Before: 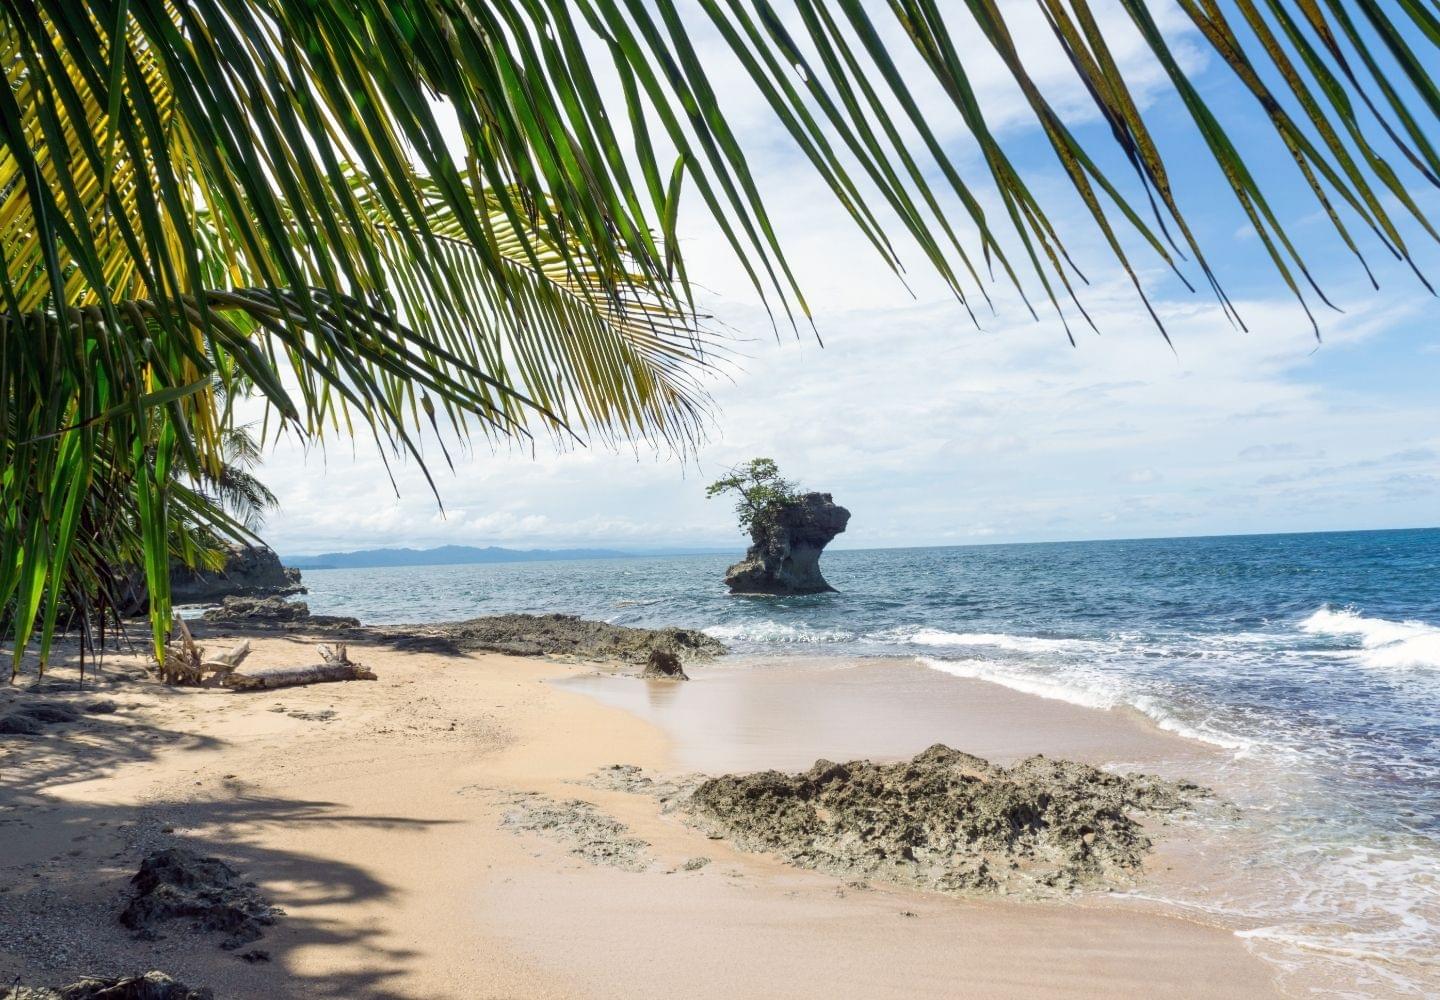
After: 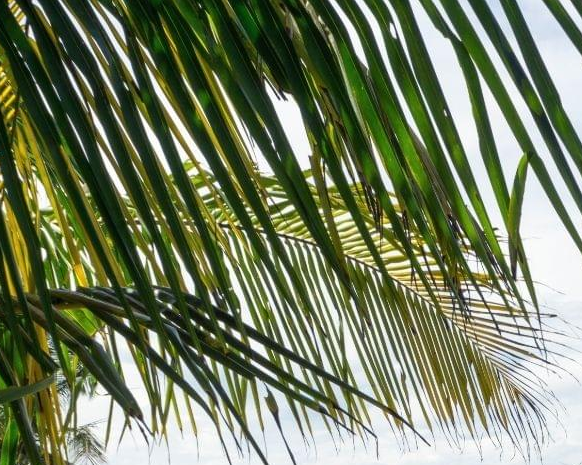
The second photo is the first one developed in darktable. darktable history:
crop and rotate: left 10.842%, top 0.1%, right 48.686%, bottom 53.379%
